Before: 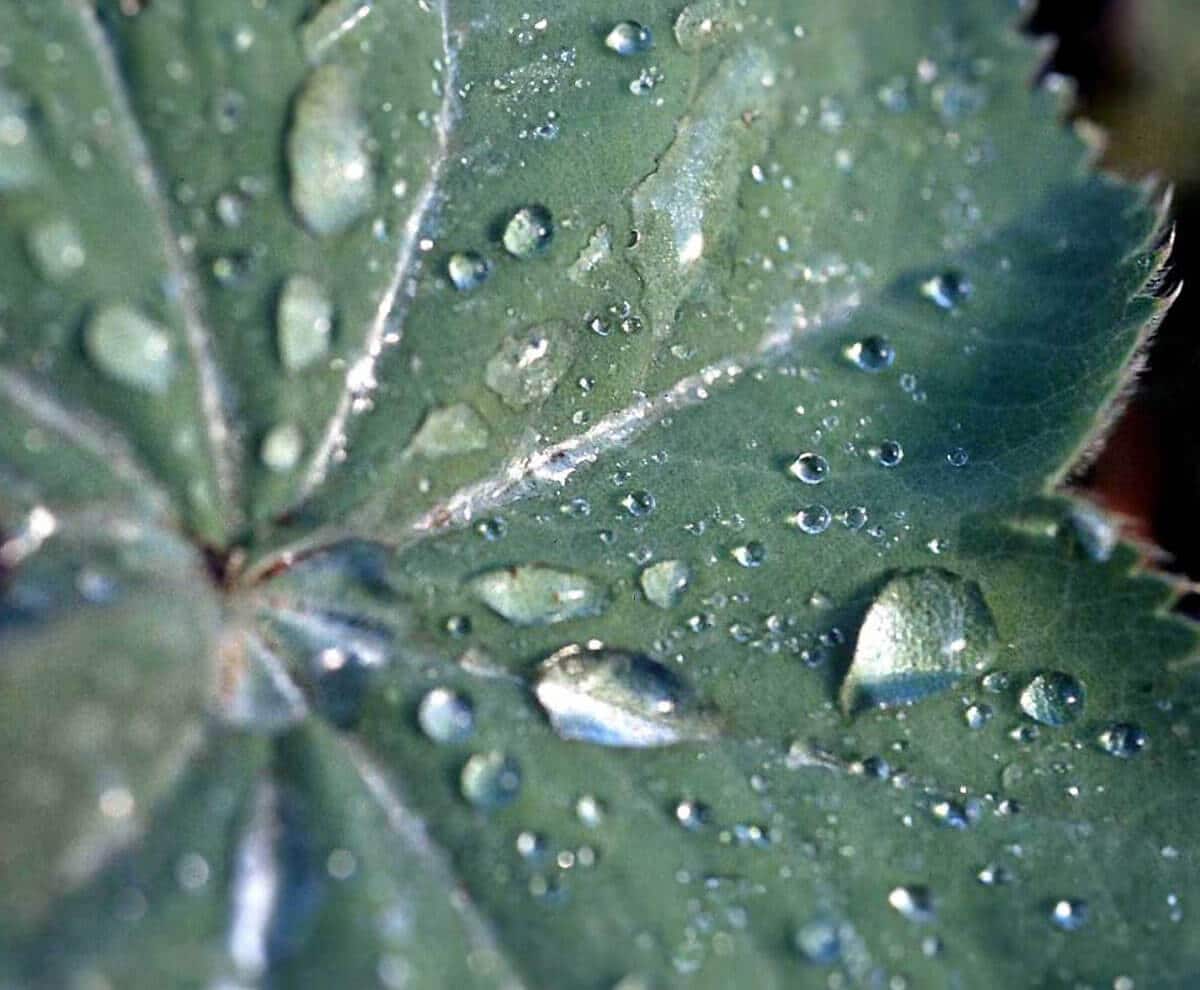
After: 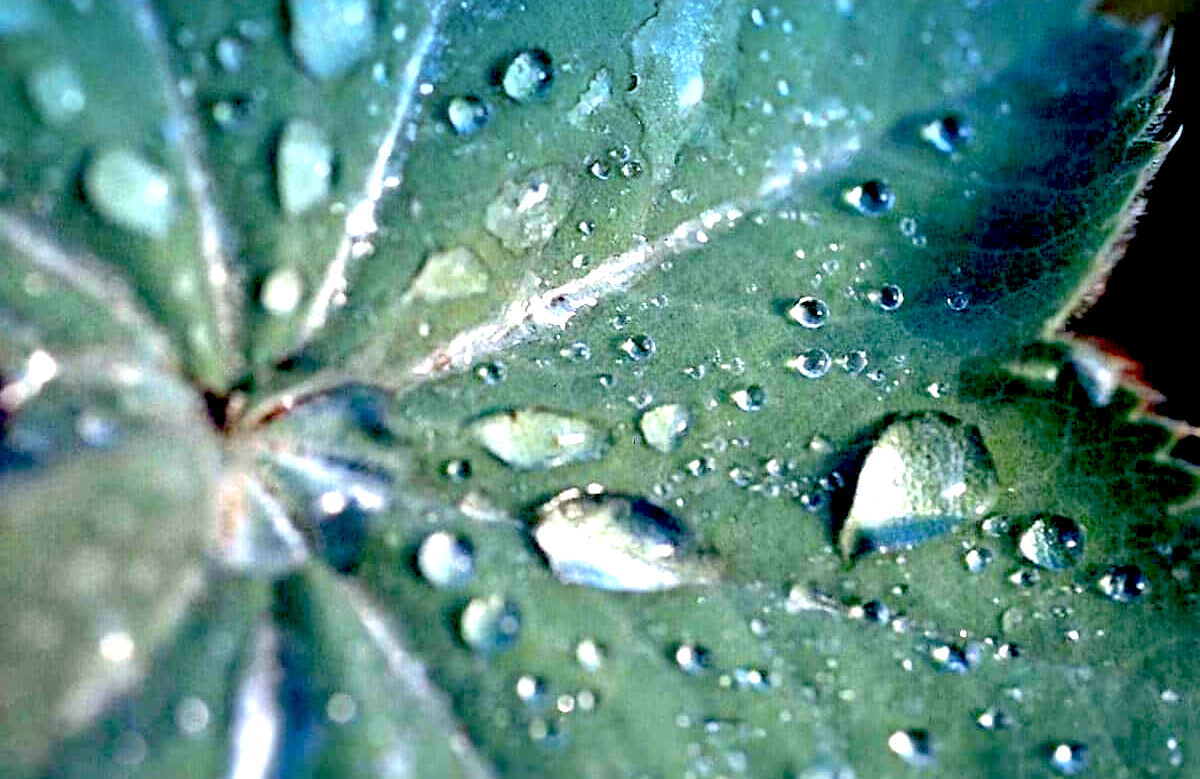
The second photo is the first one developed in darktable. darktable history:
white balance: red 1, blue 1
exposure: black level correction 0.035, exposure 0.9 EV, compensate highlight preservation false
graduated density: density 2.02 EV, hardness 44%, rotation 0.374°, offset 8.21, hue 208.8°, saturation 97%
crop and rotate: top 15.774%, bottom 5.506%
